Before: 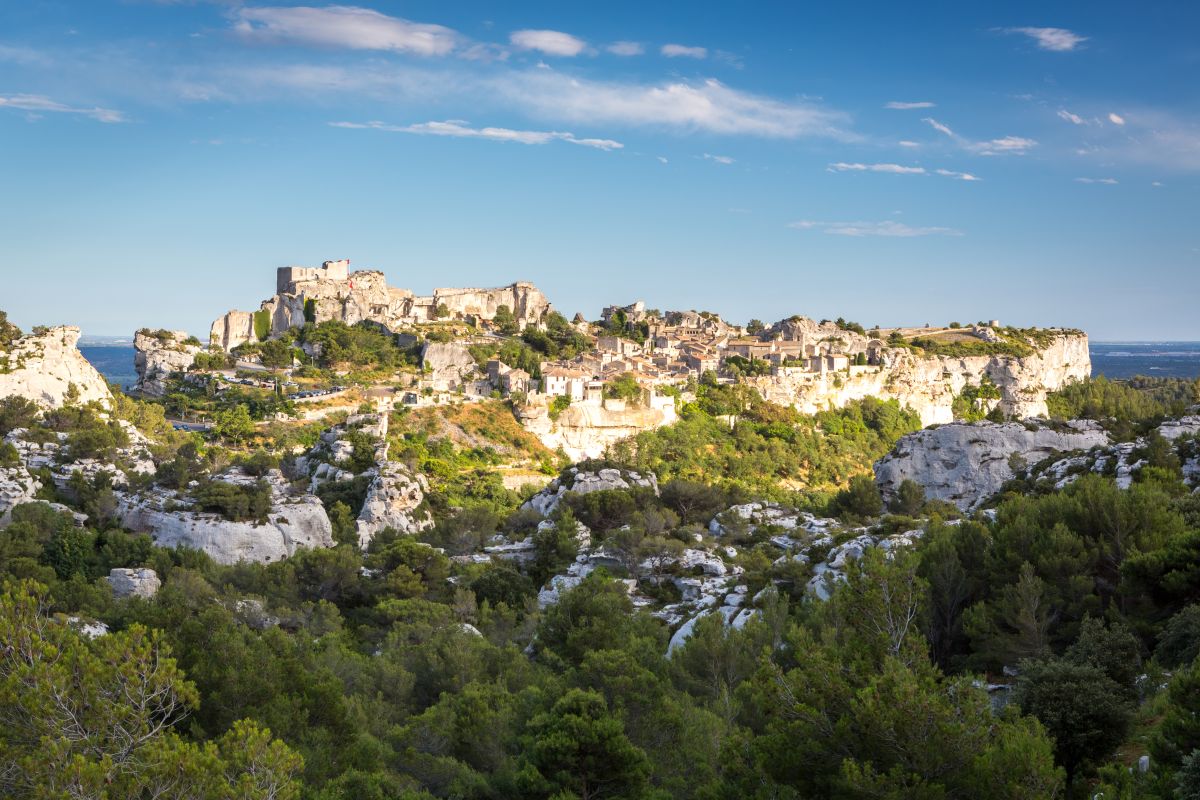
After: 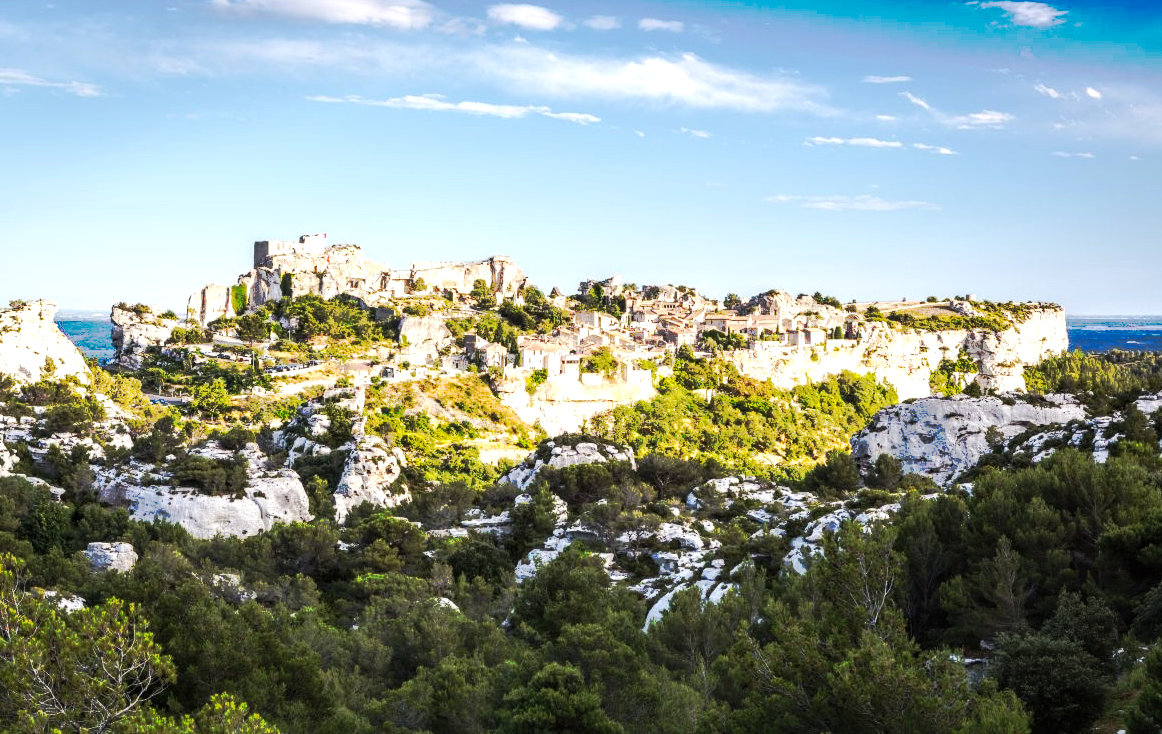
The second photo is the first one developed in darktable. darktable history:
local contrast: on, module defaults
crop: left 1.964%, top 3.251%, right 1.122%, bottom 4.933%
tone equalizer: -8 EV -0.75 EV, -7 EV -0.7 EV, -6 EV -0.6 EV, -5 EV -0.4 EV, -3 EV 0.4 EV, -2 EV 0.6 EV, -1 EV 0.7 EV, +0 EV 0.75 EV, edges refinement/feathering 500, mask exposure compensation -1.57 EV, preserve details no
tone curve: curves: ch0 [(0, 0) (0.003, 0.003) (0.011, 0.011) (0.025, 0.024) (0.044, 0.043) (0.069, 0.067) (0.1, 0.096) (0.136, 0.131) (0.177, 0.171) (0.224, 0.216) (0.277, 0.267) (0.335, 0.323) (0.399, 0.384) (0.468, 0.451) (0.543, 0.678) (0.623, 0.734) (0.709, 0.795) (0.801, 0.859) (0.898, 0.928) (1, 1)], preserve colors none
